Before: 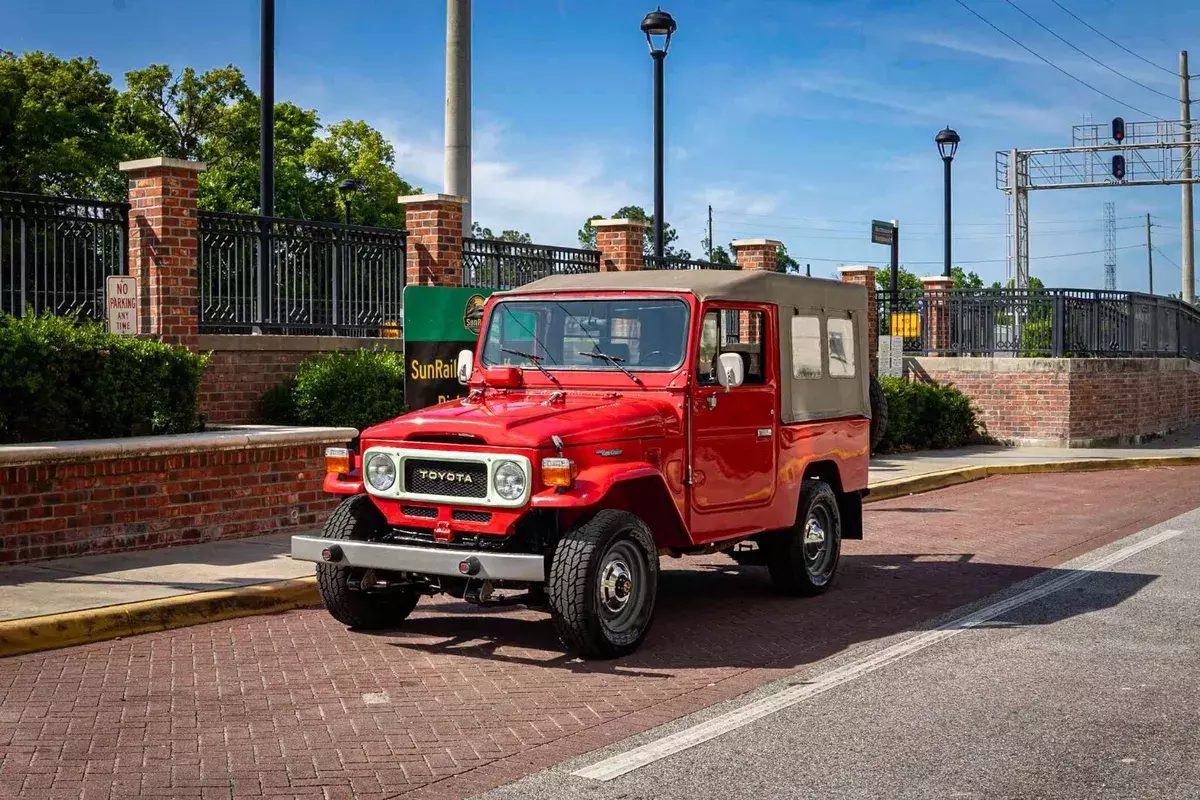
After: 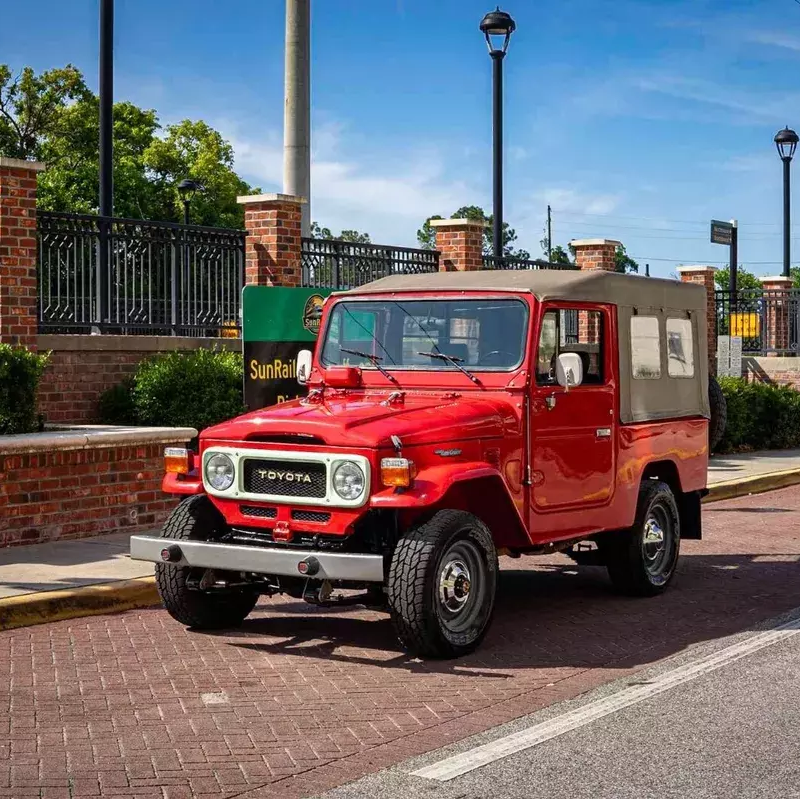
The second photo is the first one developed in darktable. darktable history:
crop and rotate: left 13.433%, right 19.89%
